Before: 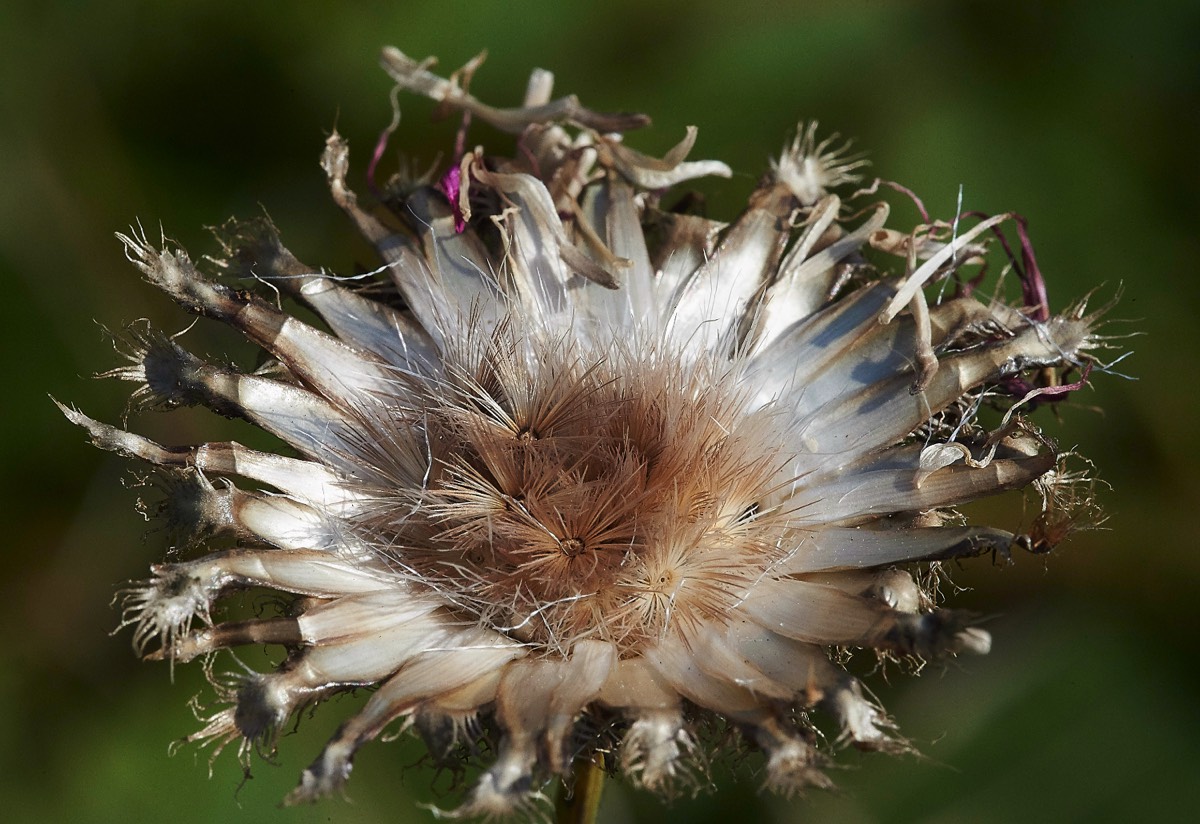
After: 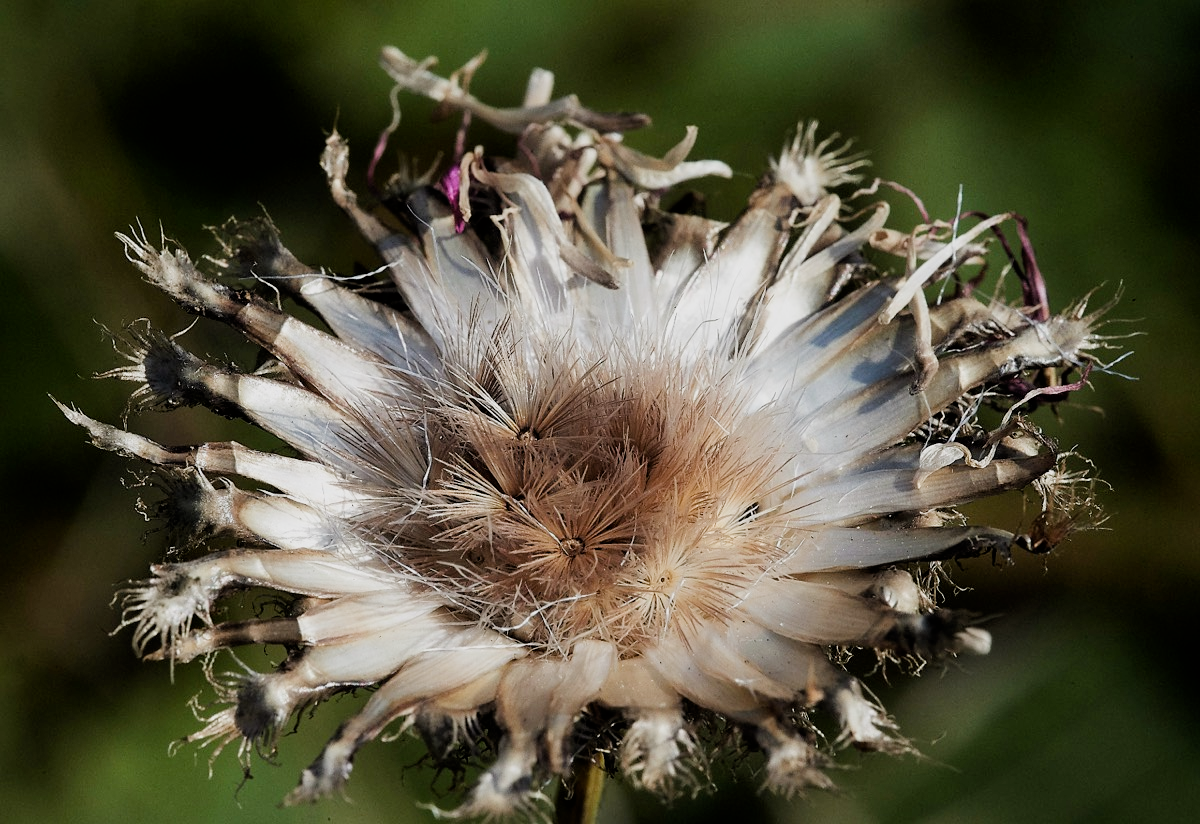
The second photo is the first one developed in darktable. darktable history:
filmic rgb: black relative exposure -5.02 EV, white relative exposure 3.49 EV, hardness 3.17, contrast 1.196, highlights saturation mix -49.79%
